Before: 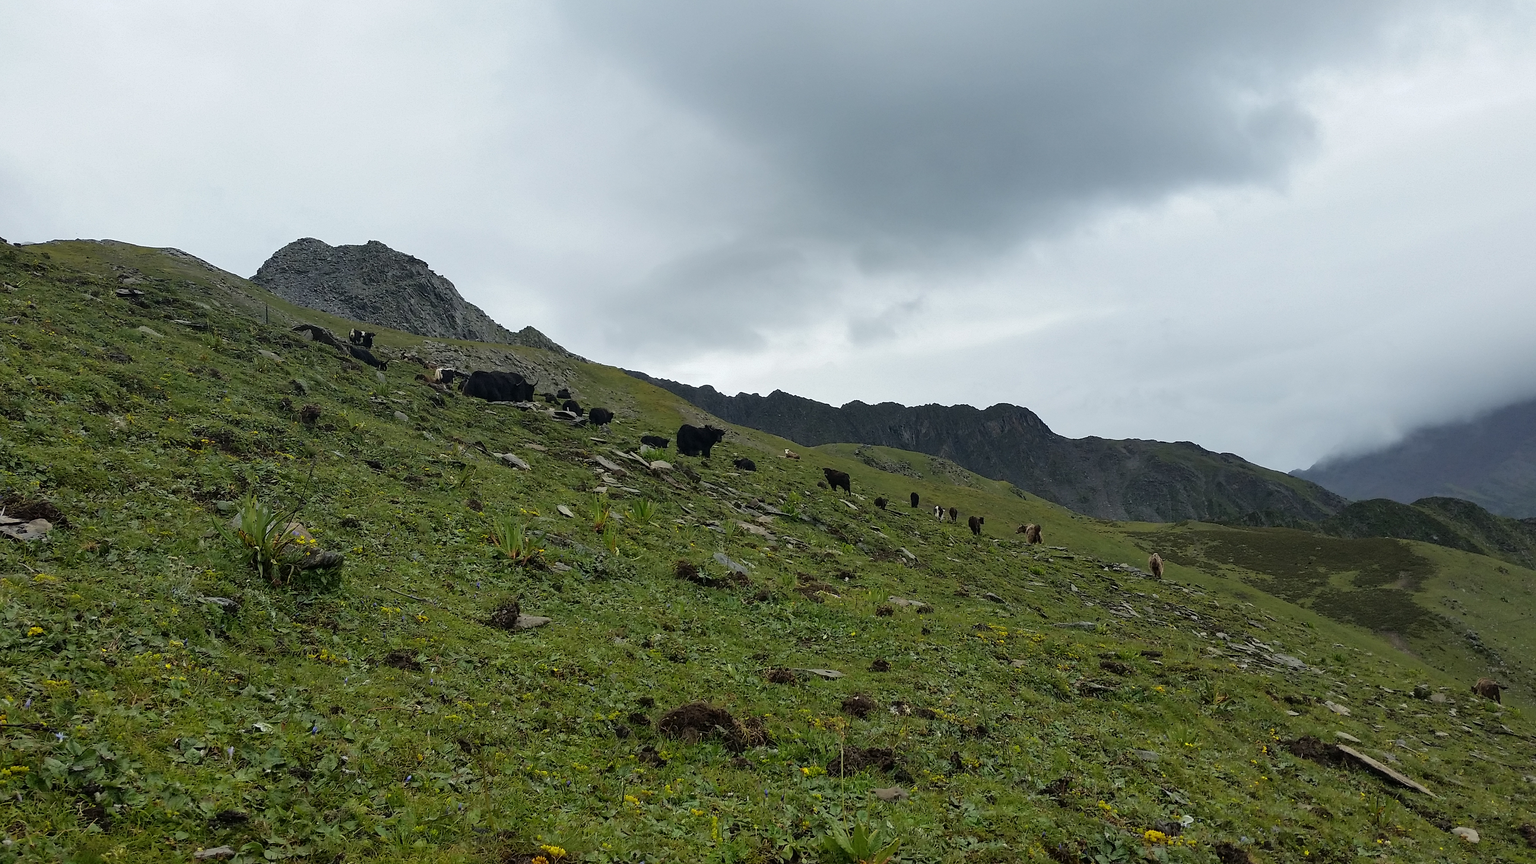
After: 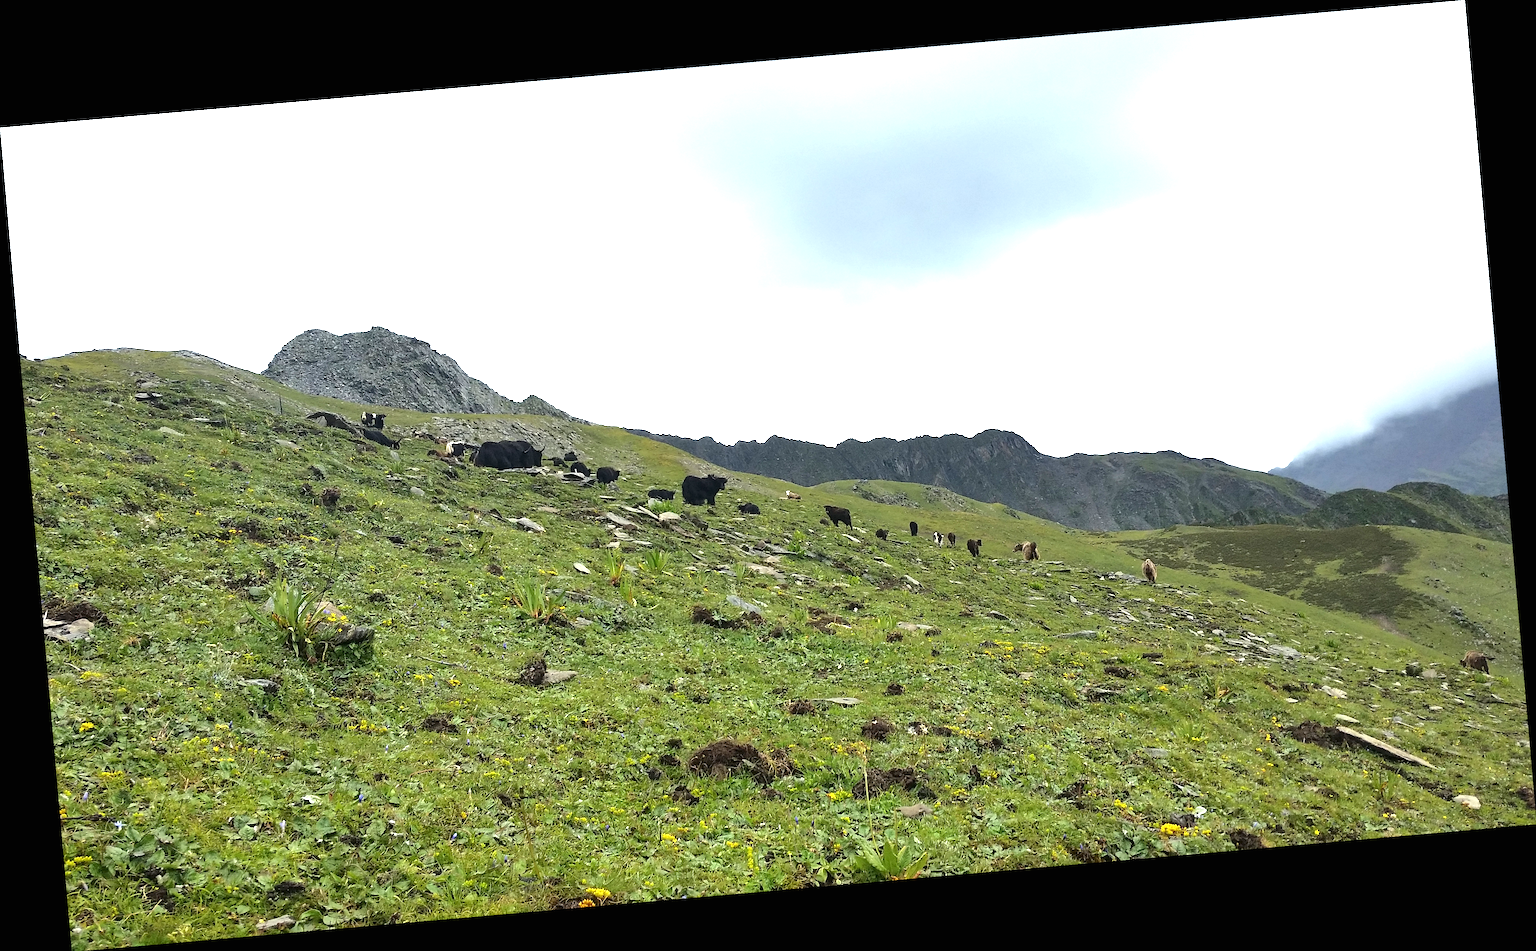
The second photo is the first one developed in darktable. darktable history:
exposure: black level correction 0, exposure 1.55 EV, compensate exposure bias true, compensate highlight preservation false
rotate and perspective: rotation -4.98°, automatic cropping off
